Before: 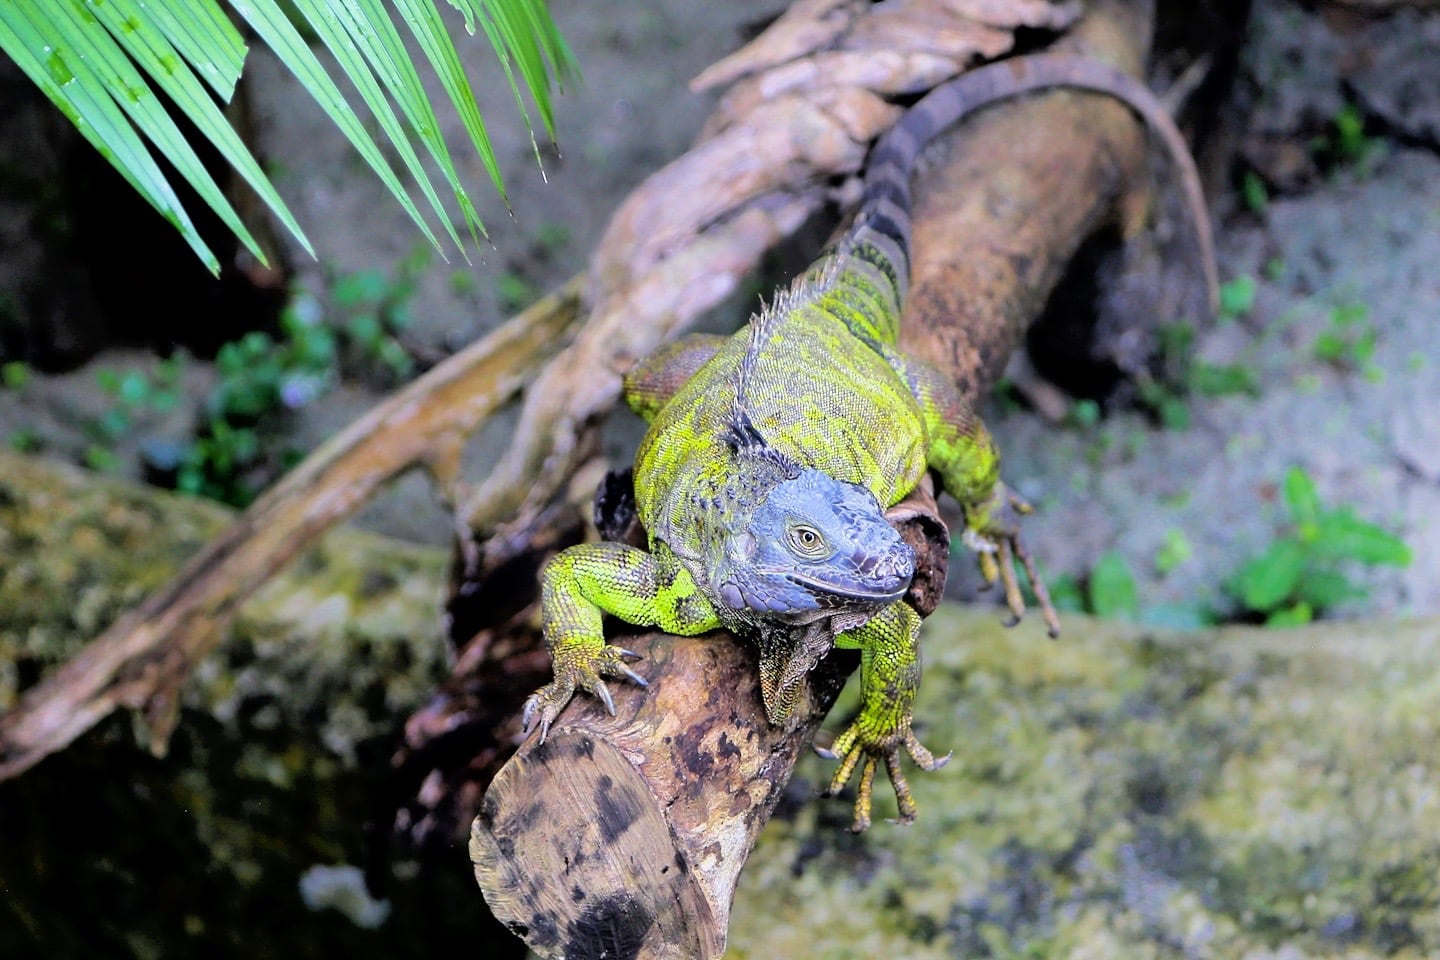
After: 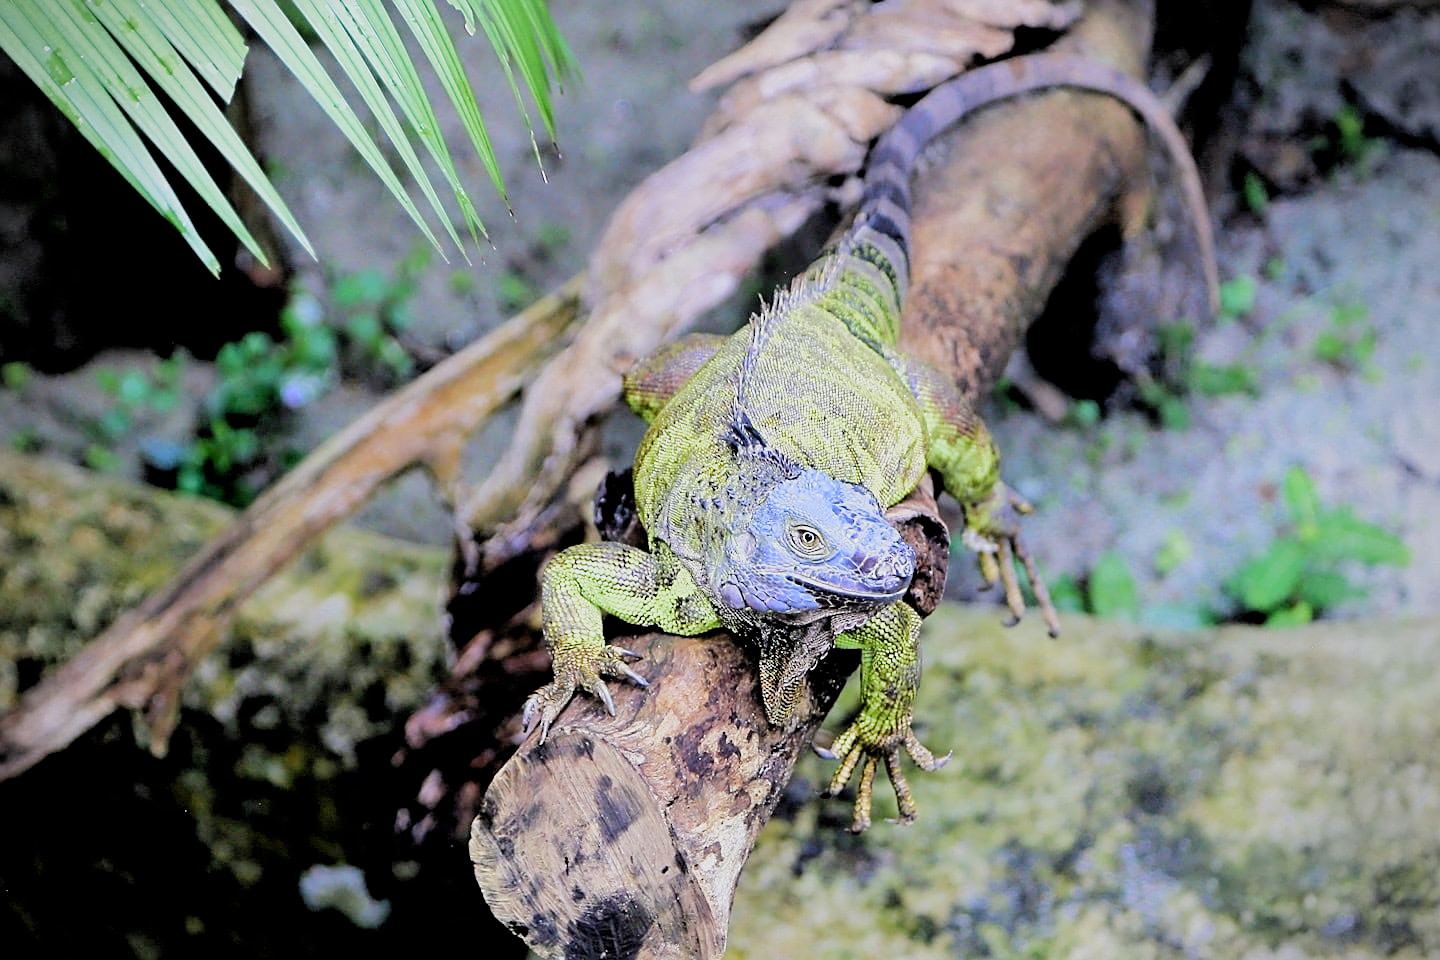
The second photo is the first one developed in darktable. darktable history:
color zones: curves: ch0 [(0.068, 0.464) (0.25, 0.5) (0.48, 0.508) (0.75, 0.536) (0.886, 0.476) (0.967, 0.456)]; ch1 [(0.066, 0.456) (0.25, 0.5) (0.616, 0.508) (0.746, 0.56) (0.934, 0.444)]
filmic rgb: middle gray luminance 18.42%, black relative exposure -11.25 EV, white relative exposure 3.75 EV, threshold 6 EV, target black luminance 0%, hardness 5.87, latitude 57.4%, contrast 0.963, shadows ↔ highlights balance 49.98%, add noise in highlights 0, preserve chrominance luminance Y, color science v3 (2019), use custom middle-gray values true, iterations of high-quality reconstruction 0, contrast in highlights soft, enable highlight reconstruction true
sharpen: on, module defaults
vignetting: fall-off radius 60.92%
exposure: black level correction 0.001, exposure 0.5 EV, compensate exposure bias true, compensate highlight preservation false
